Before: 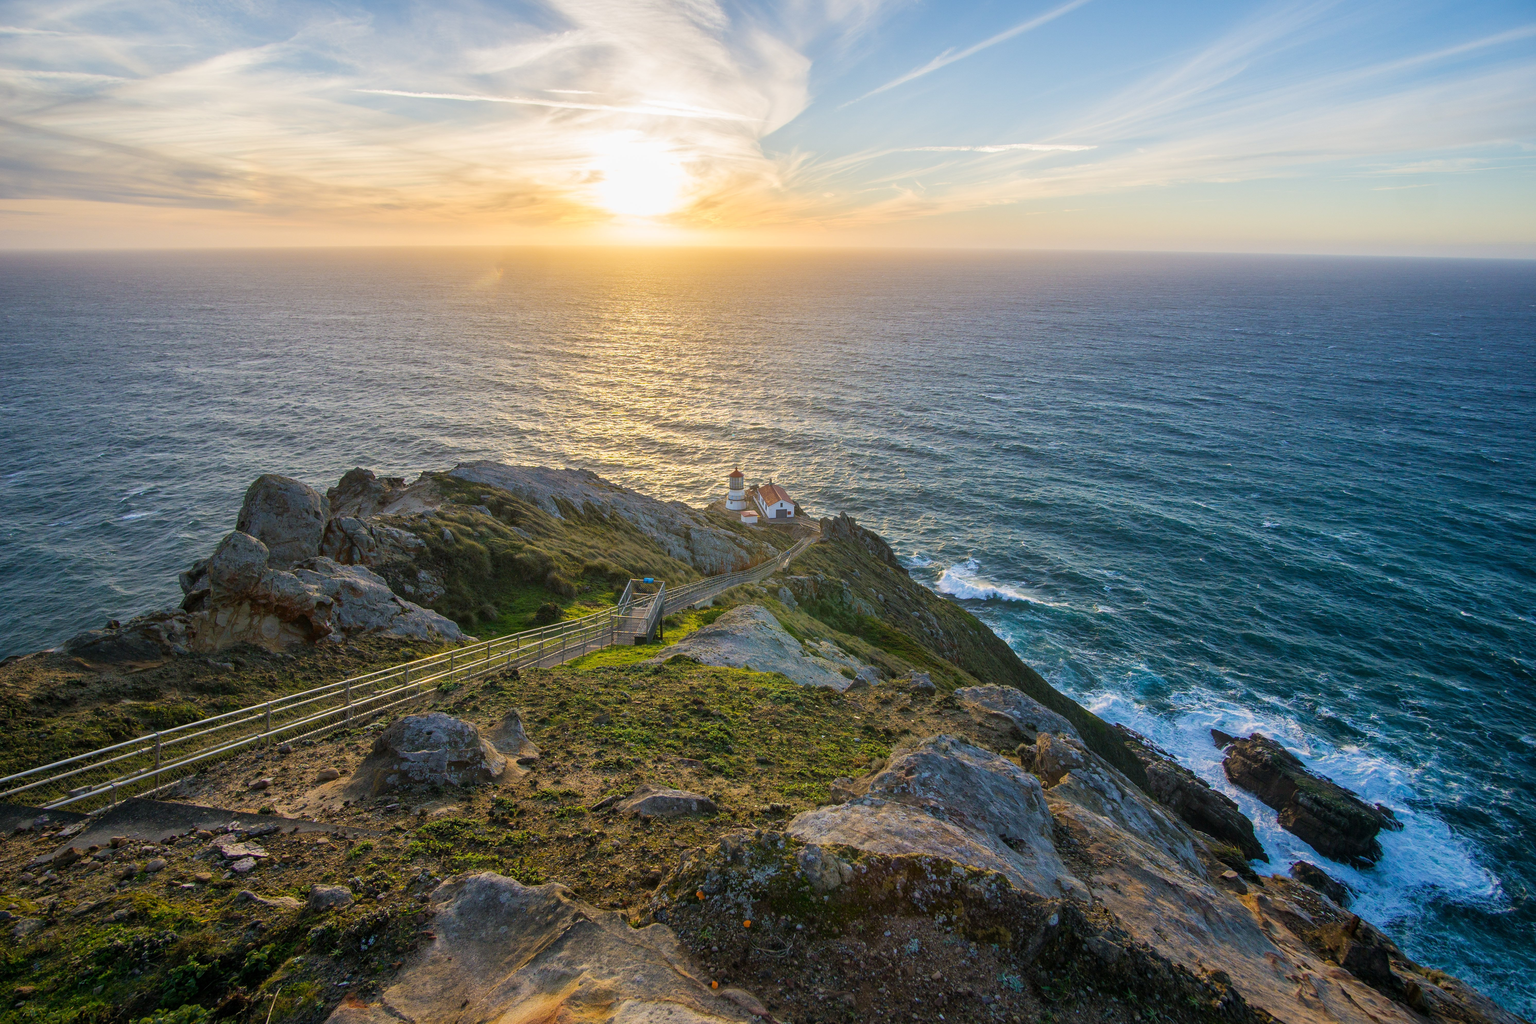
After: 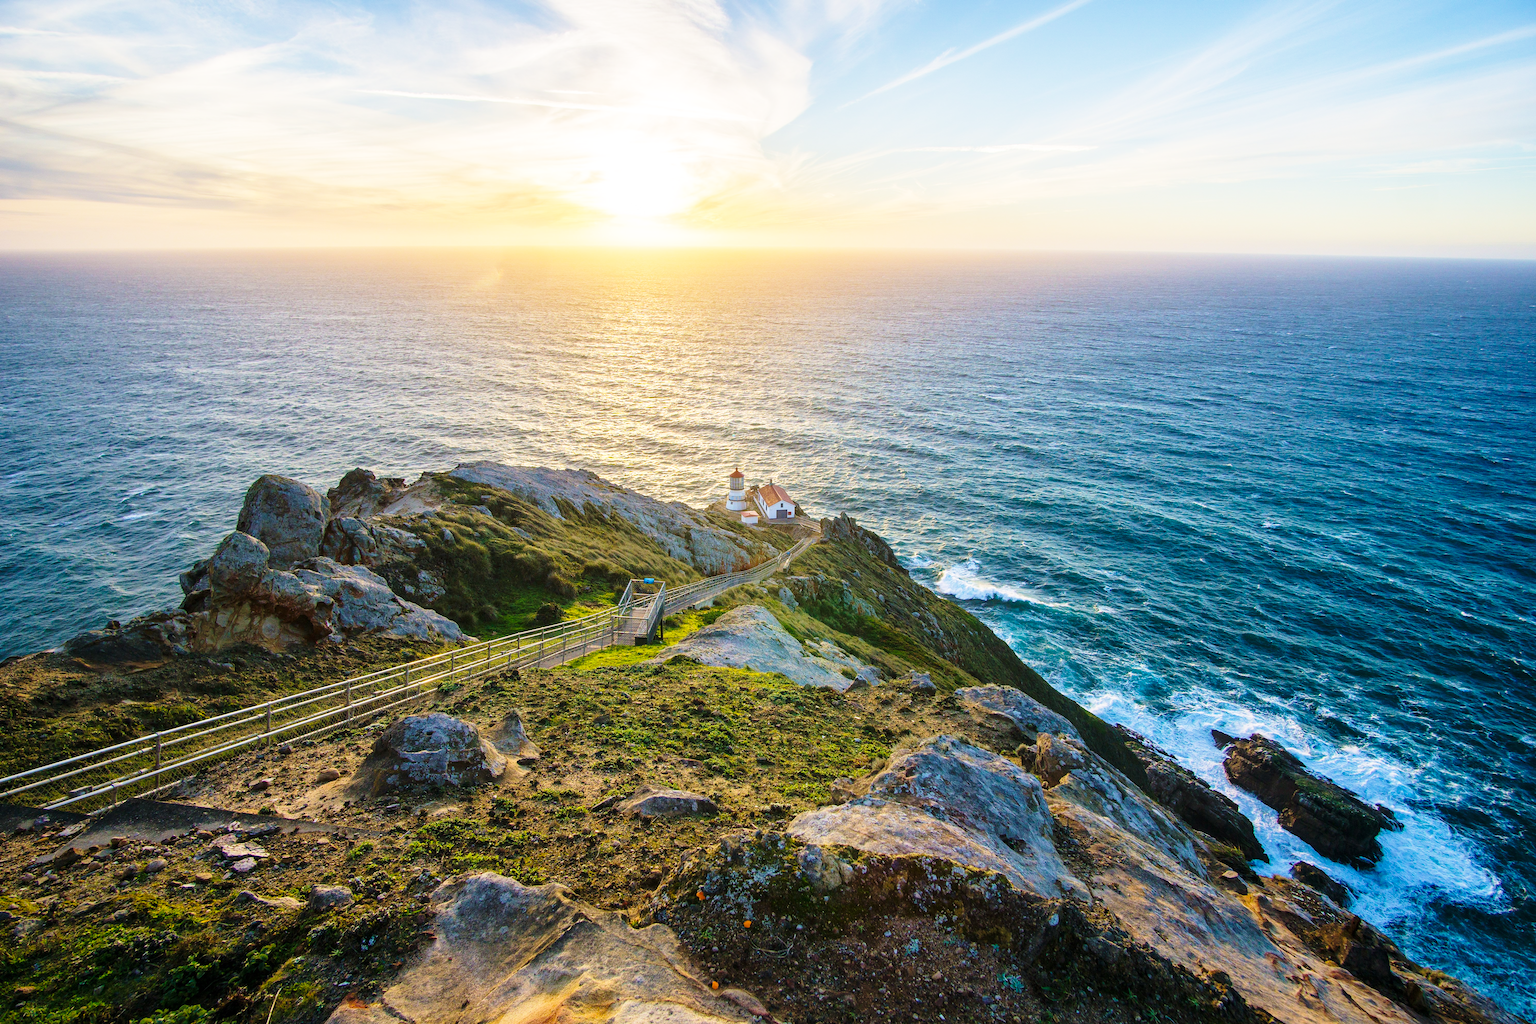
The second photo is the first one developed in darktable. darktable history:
base curve: curves: ch0 [(0, 0) (0.036, 0.037) (0.121, 0.228) (0.46, 0.76) (0.859, 0.983) (1, 1)], exposure shift 0.582, preserve colors none
exposure: compensate highlight preservation false
velvia: on, module defaults
